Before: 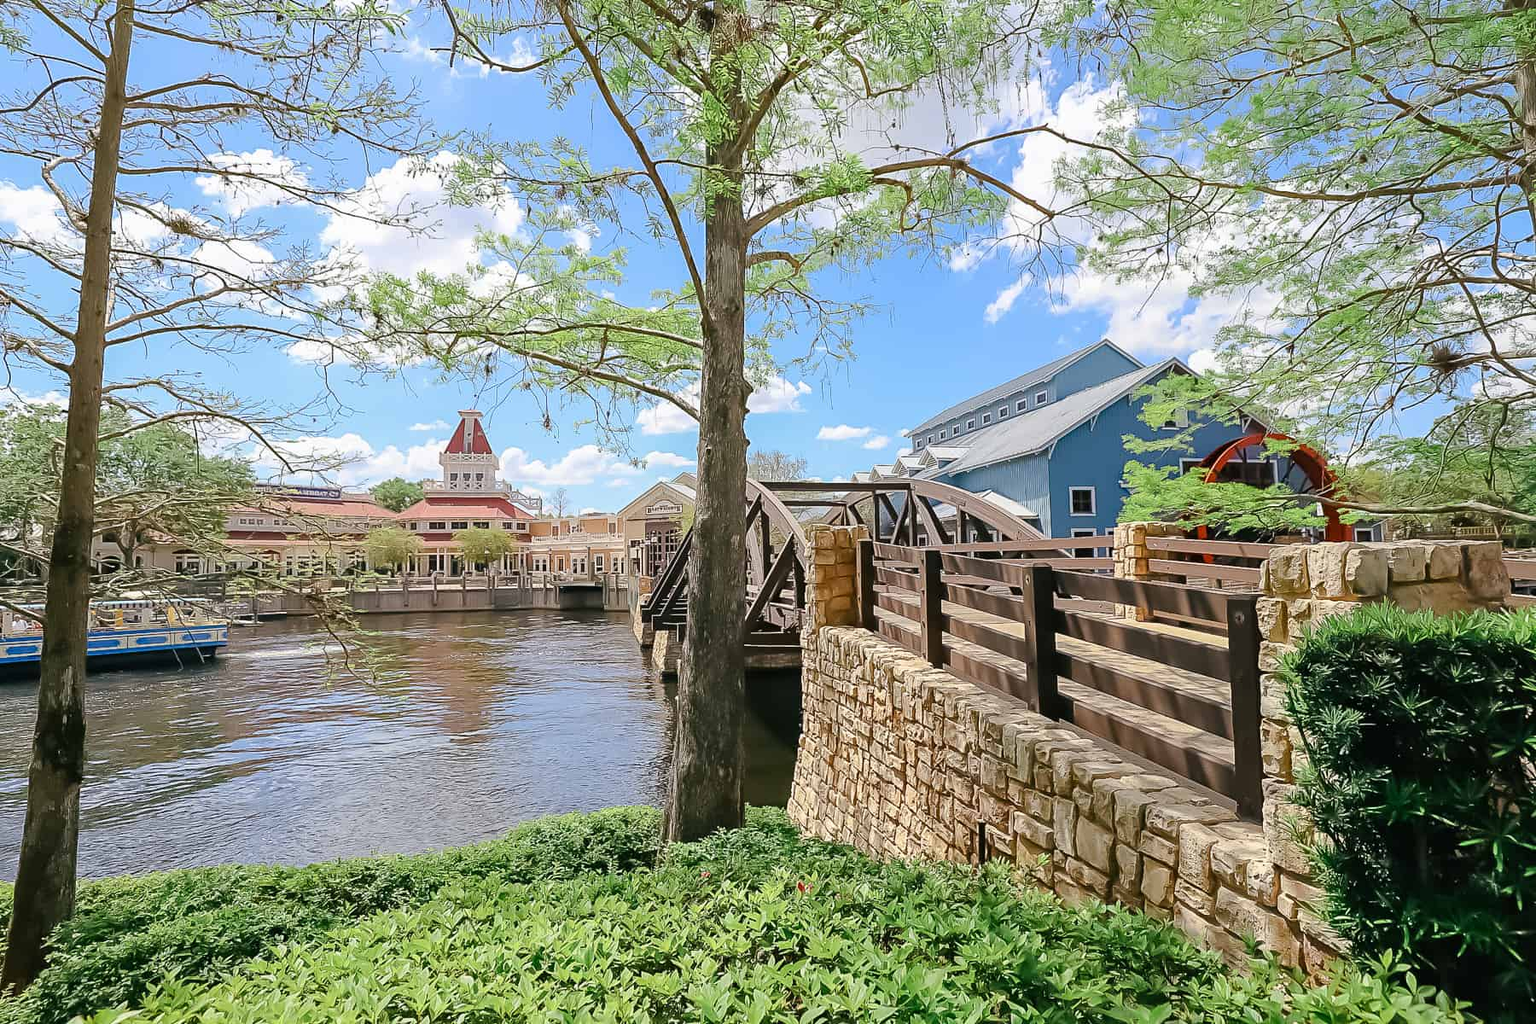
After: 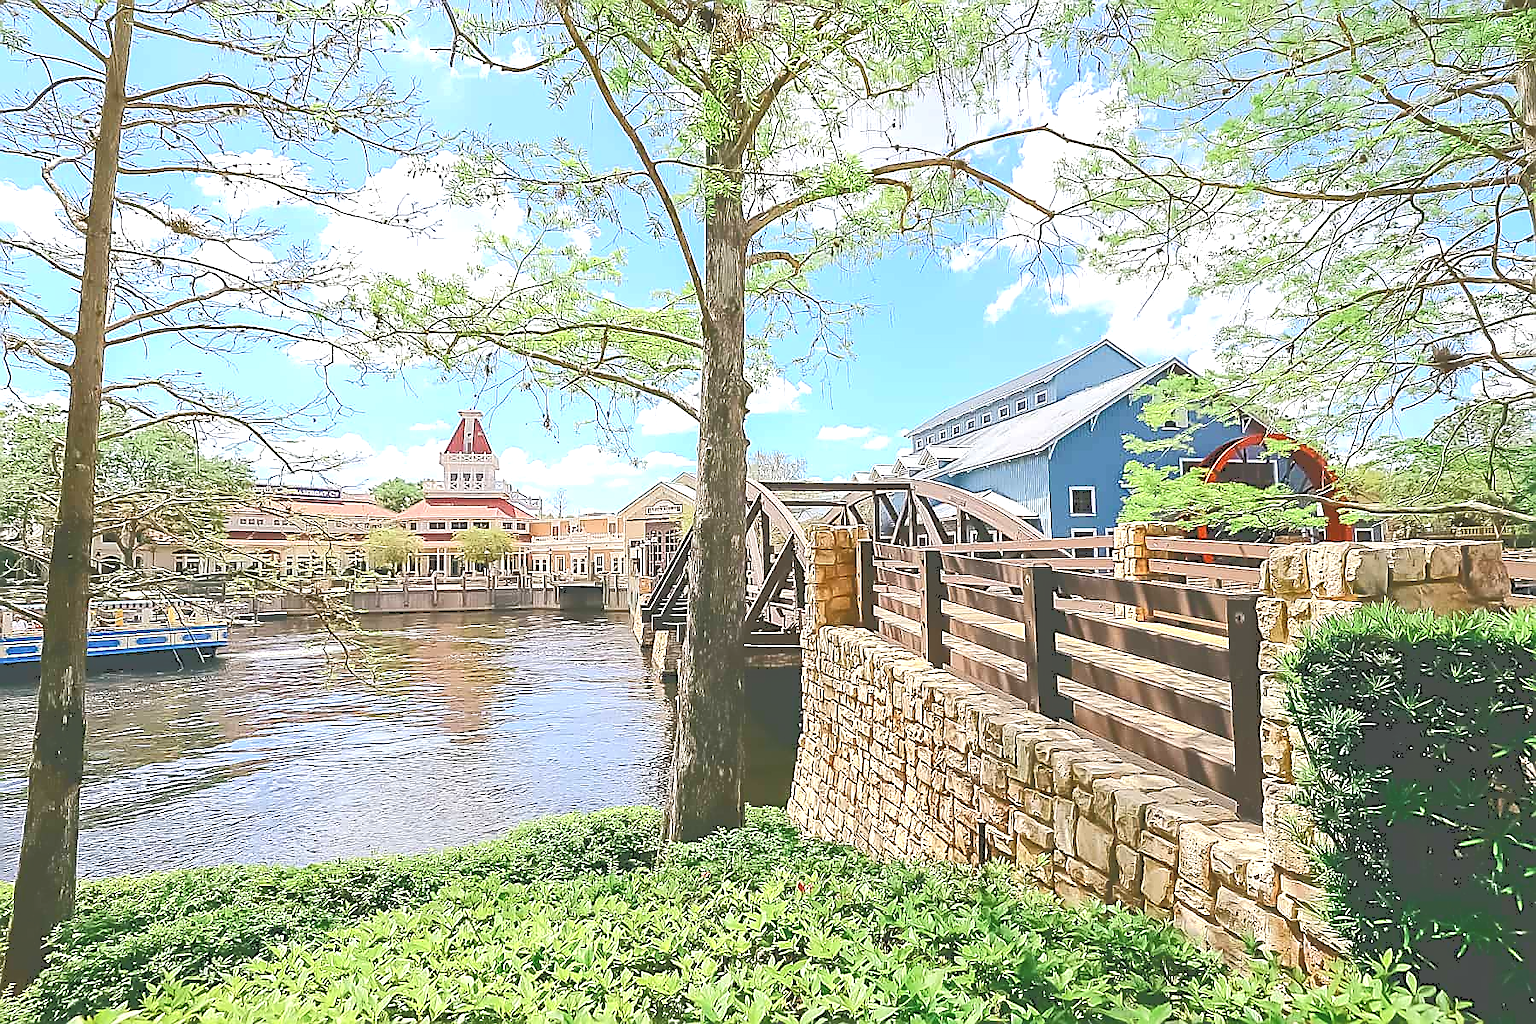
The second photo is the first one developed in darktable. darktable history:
sharpen: radius 1.428, amount 1.245, threshold 0.757
exposure: exposure 0.639 EV, compensate highlight preservation false
tone curve: curves: ch0 [(0, 0) (0.003, 0.319) (0.011, 0.319) (0.025, 0.319) (0.044, 0.323) (0.069, 0.324) (0.1, 0.328) (0.136, 0.329) (0.177, 0.337) (0.224, 0.351) (0.277, 0.373) (0.335, 0.413) (0.399, 0.458) (0.468, 0.533) (0.543, 0.617) (0.623, 0.71) (0.709, 0.783) (0.801, 0.849) (0.898, 0.911) (1, 1)], color space Lab, independent channels, preserve colors none
